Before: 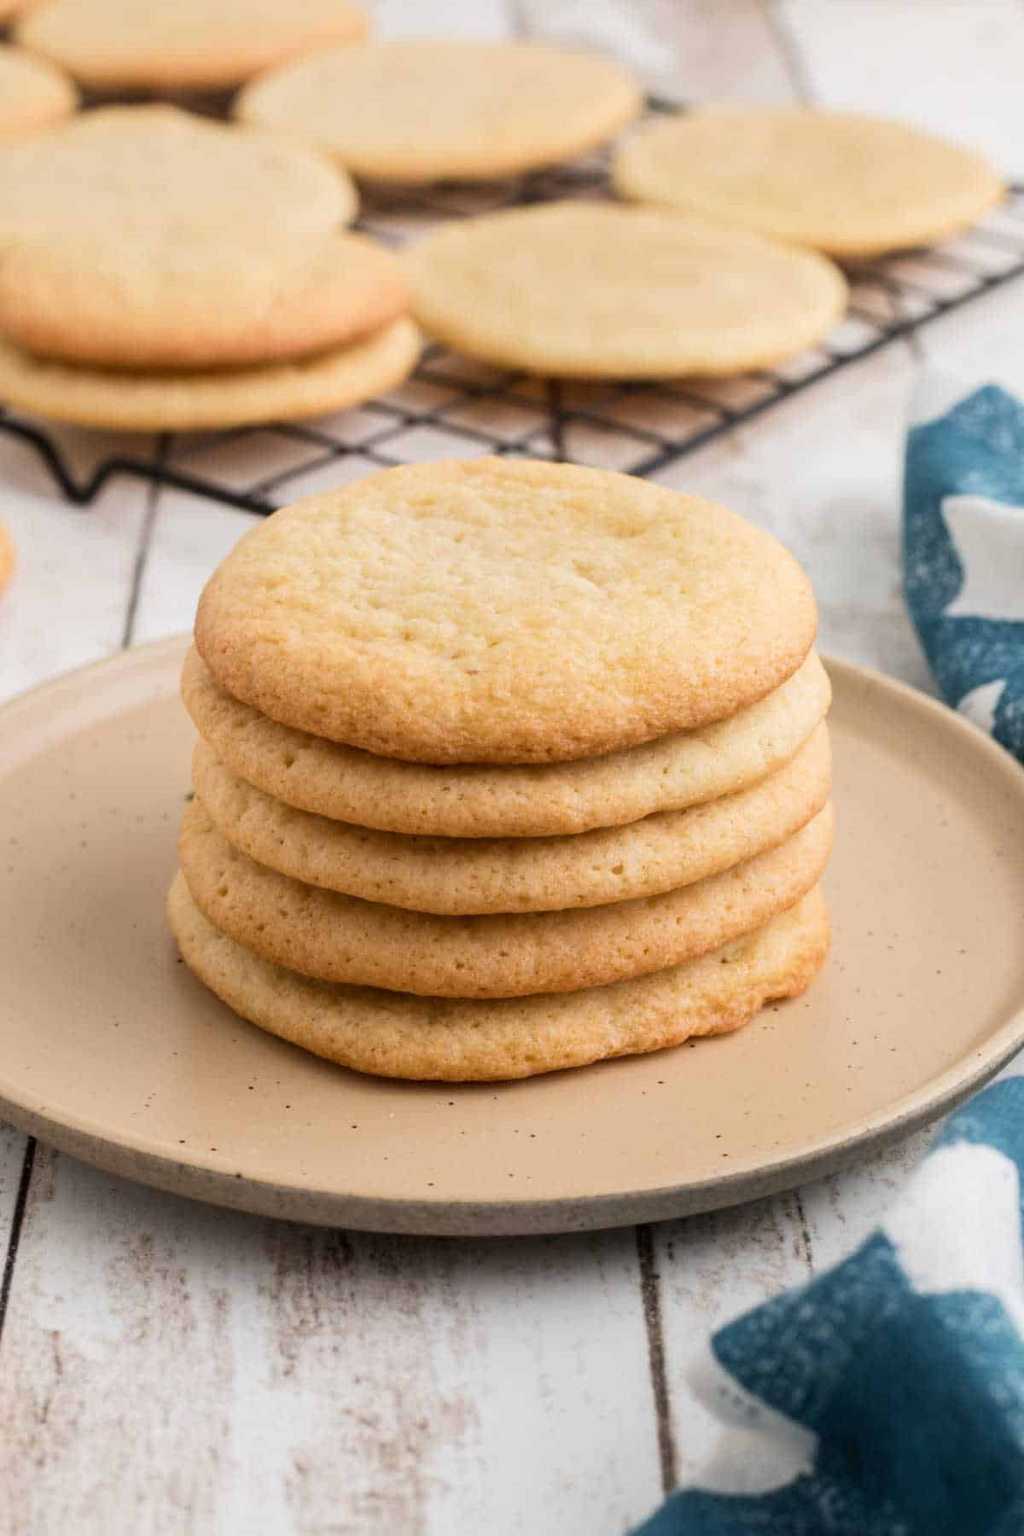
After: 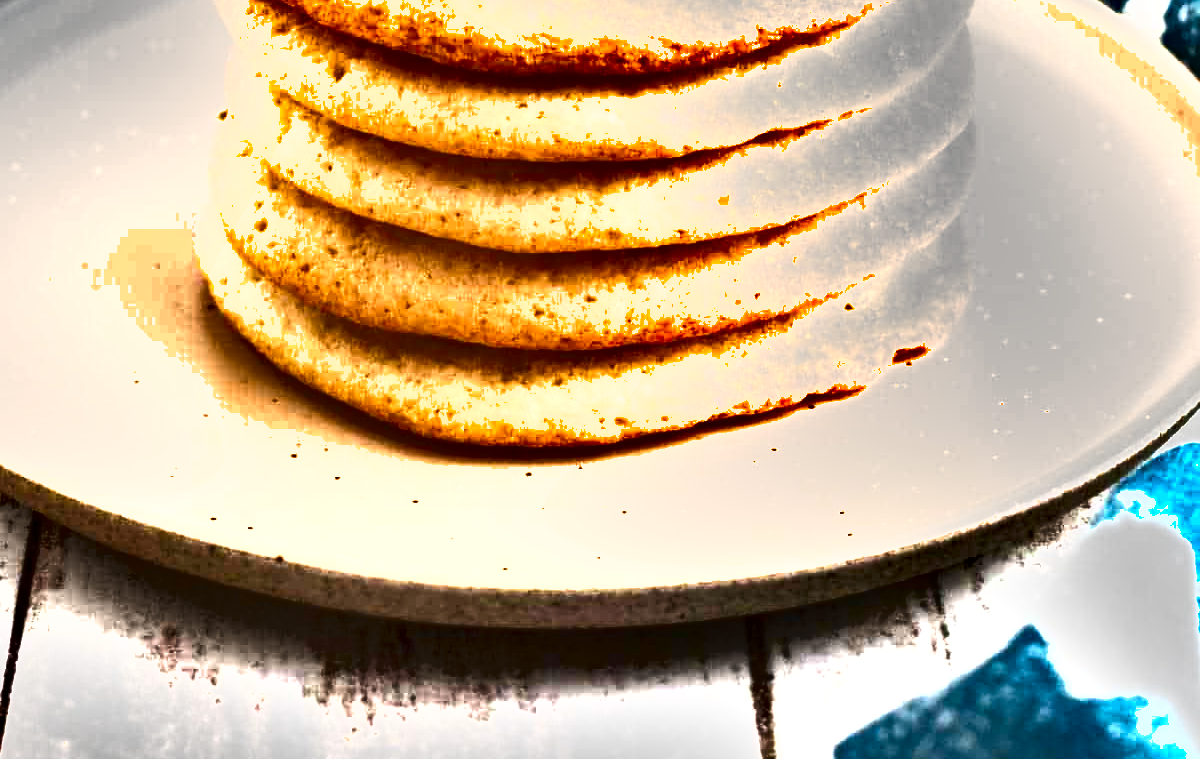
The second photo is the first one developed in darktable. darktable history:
crop: top 45.551%, bottom 12.262%
exposure: black level correction 0.001, exposure 1.822 EV, compensate exposure bias true, compensate highlight preservation false
shadows and highlights: shadows 60, highlights -60.23, soften with gaussian
